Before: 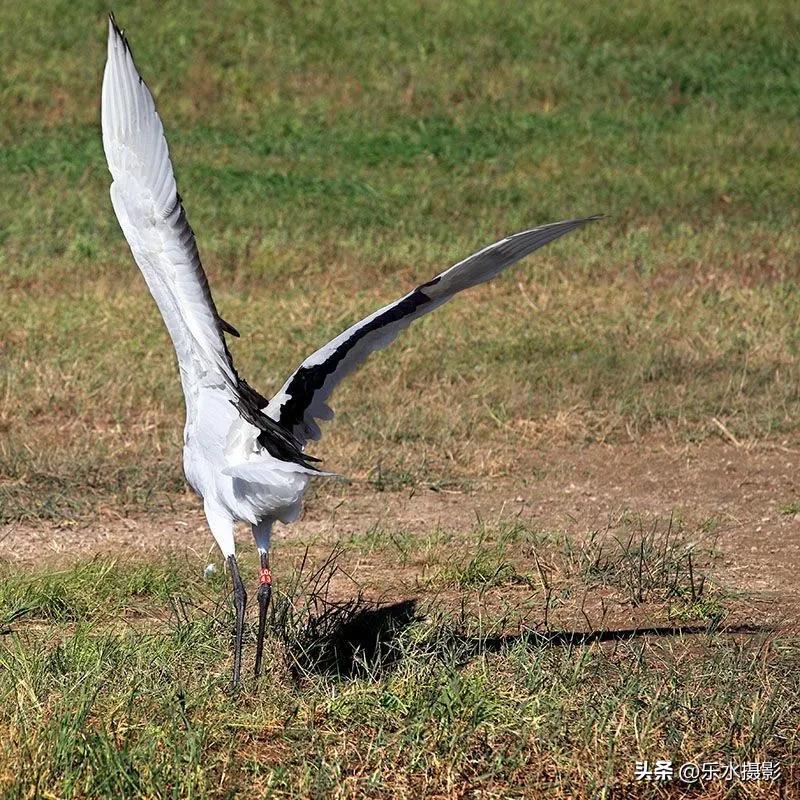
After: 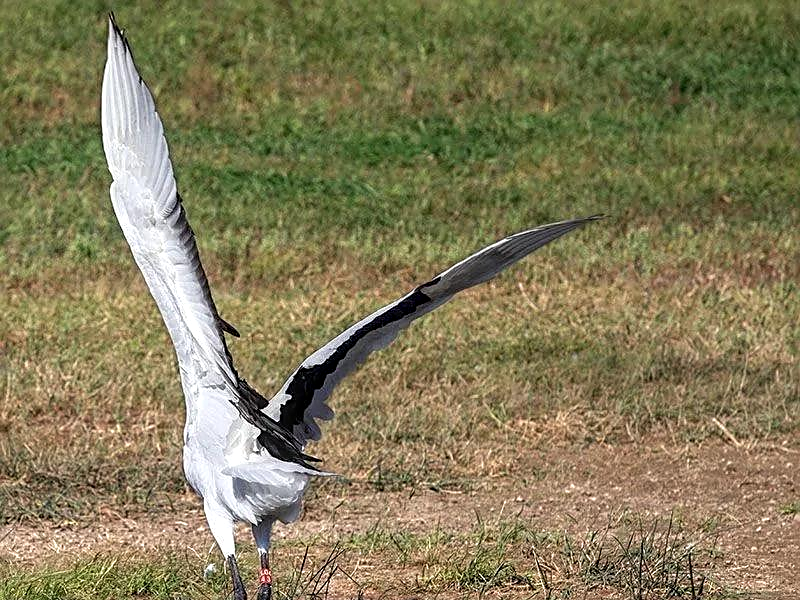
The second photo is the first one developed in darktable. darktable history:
sharpen: on, module defaults
crop: bottom 24.992%
local contrast: detail 130%
